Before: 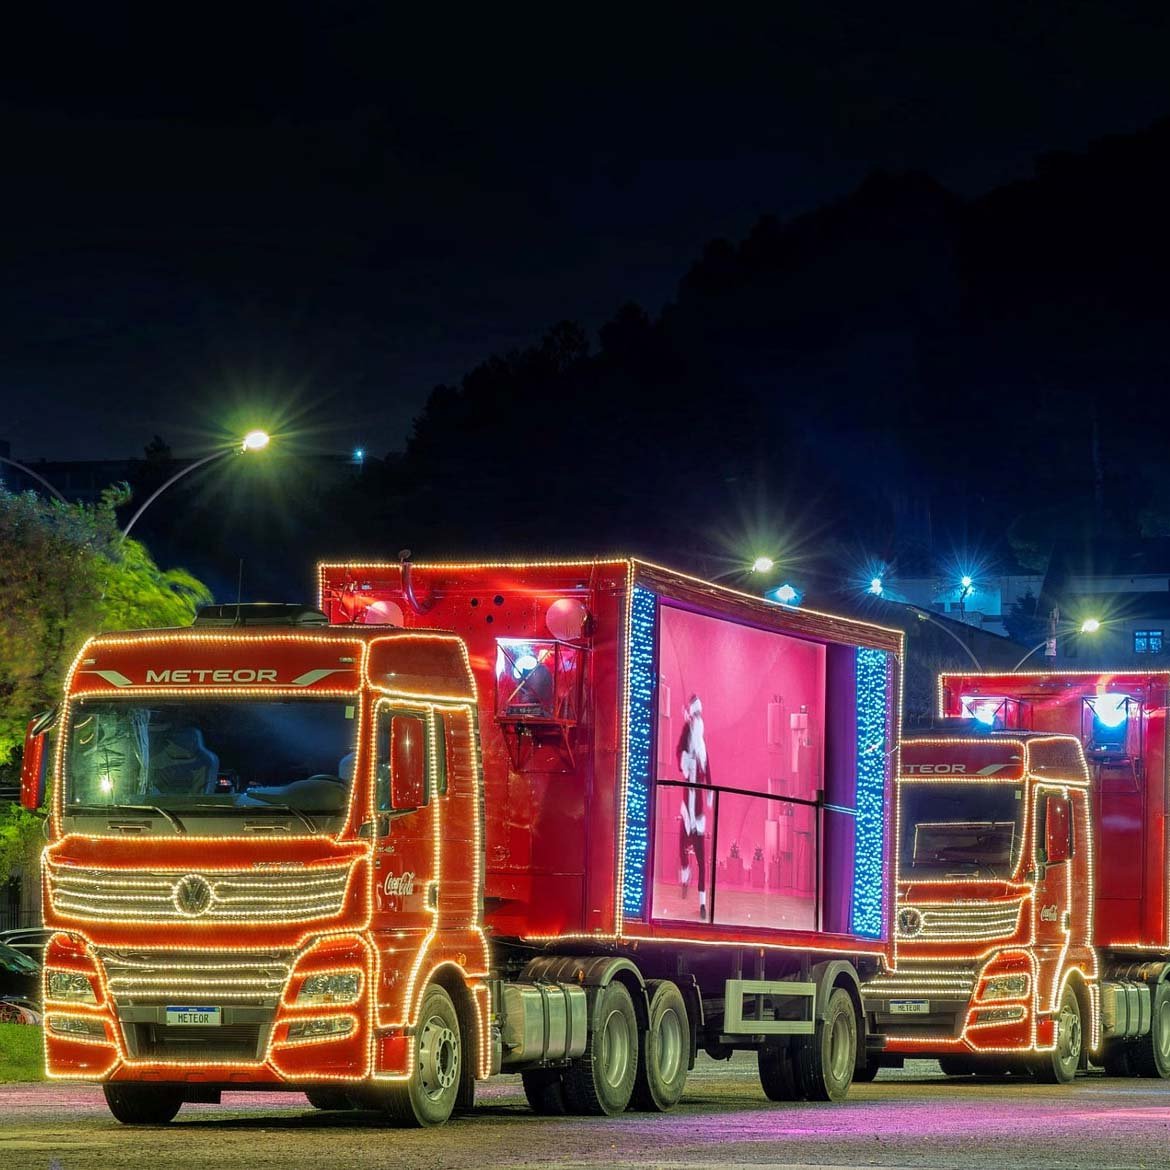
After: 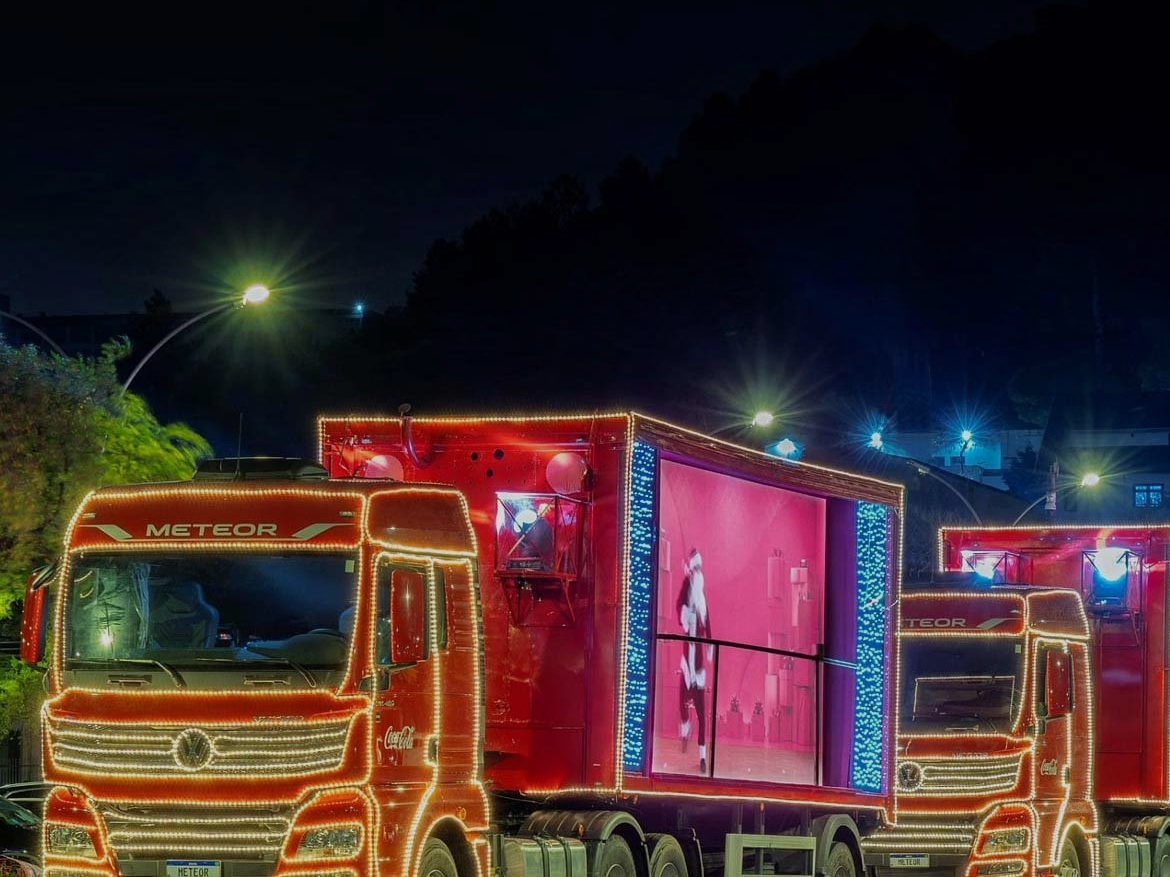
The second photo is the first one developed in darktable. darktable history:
crop and rotate: top 12.5%, bottom 12.5%
exposure: exposure -0.492 EV, compensate highlight preservation false
tone equalizer: on, module defaults
